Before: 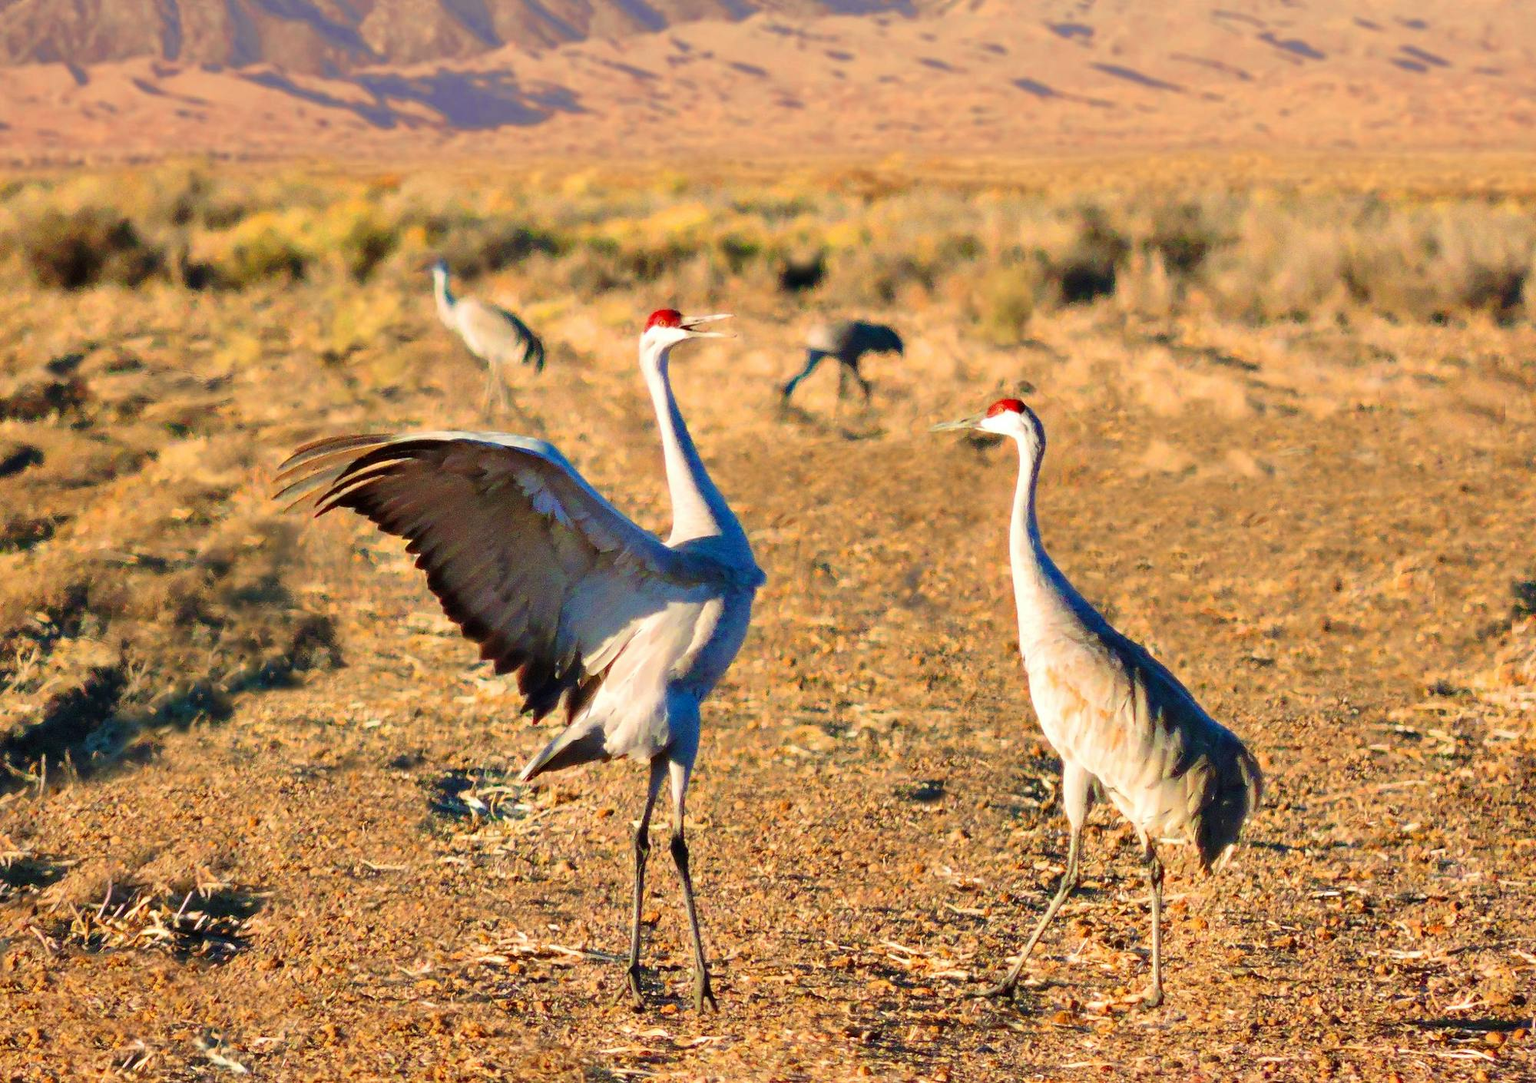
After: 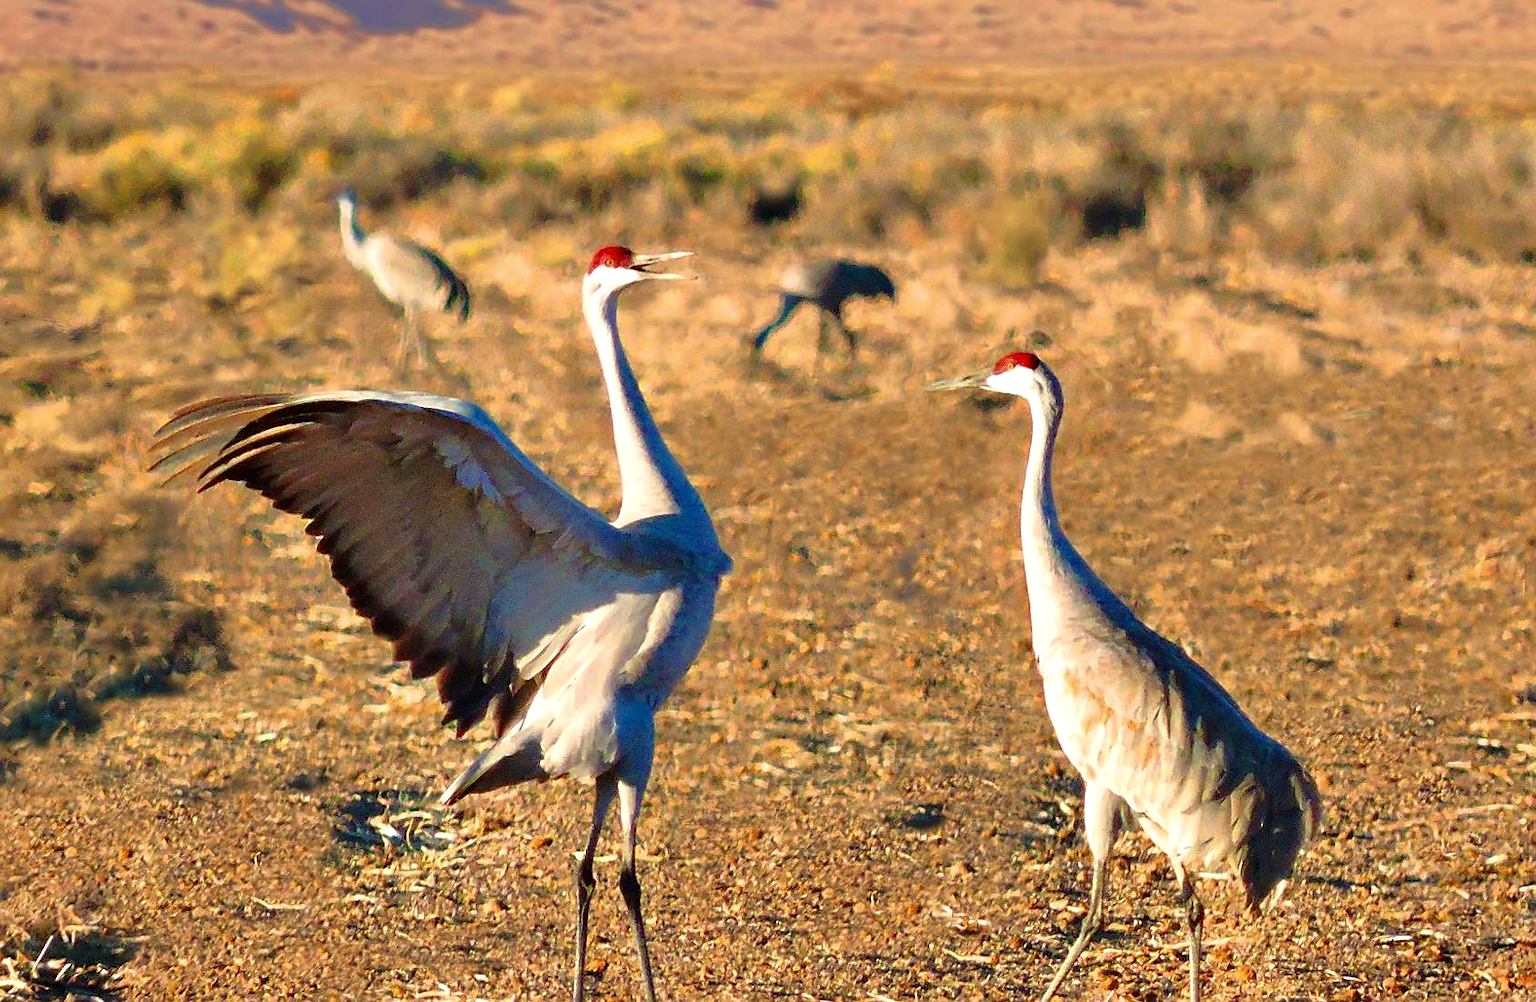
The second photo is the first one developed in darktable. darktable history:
crop and rotate: left 9.635%, top 9.376%, right 5.879%, bottom 12.462%
sharpen: on, module defaults
tone equalizer: -8 EV -0.001 EV, -7 EV 0.002 EV, -6 EV -0.002 EV, -5 EV -0.008 EV, -4 EV -0.073 EV, -3 EV -0.196 EV, -2 EV -0.281 EV, -1 EV 0.08 EV, +0 EV 0.28 EV, edges refinement/feathering 500, mask exposure compensation -1.26 EV, preserve details no
